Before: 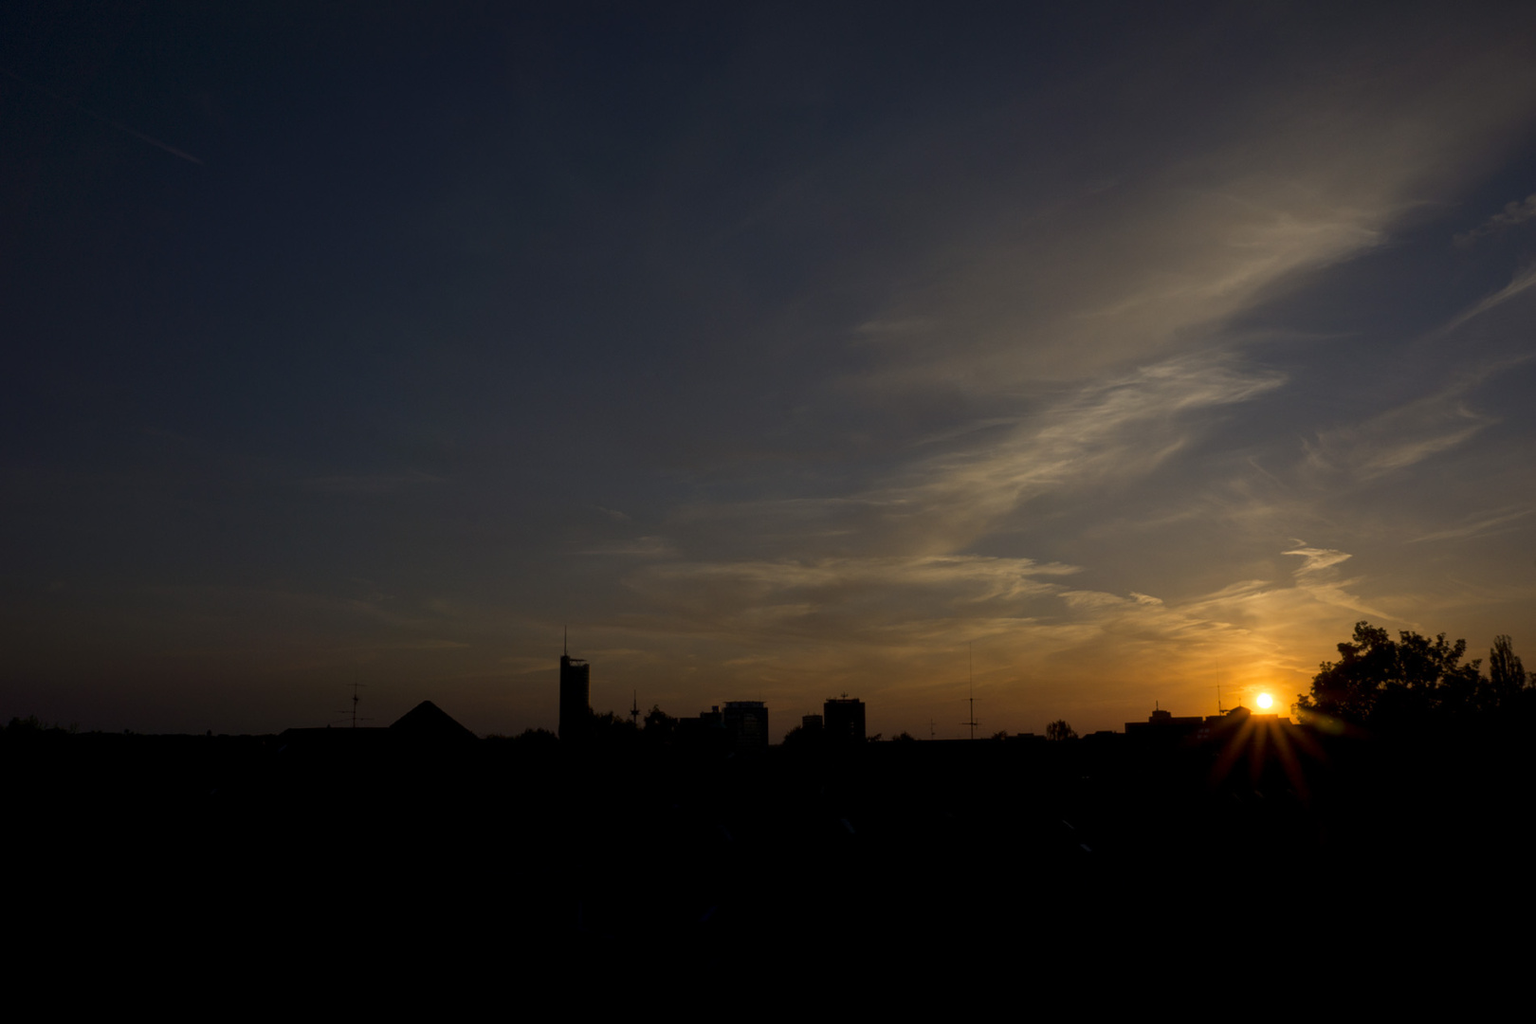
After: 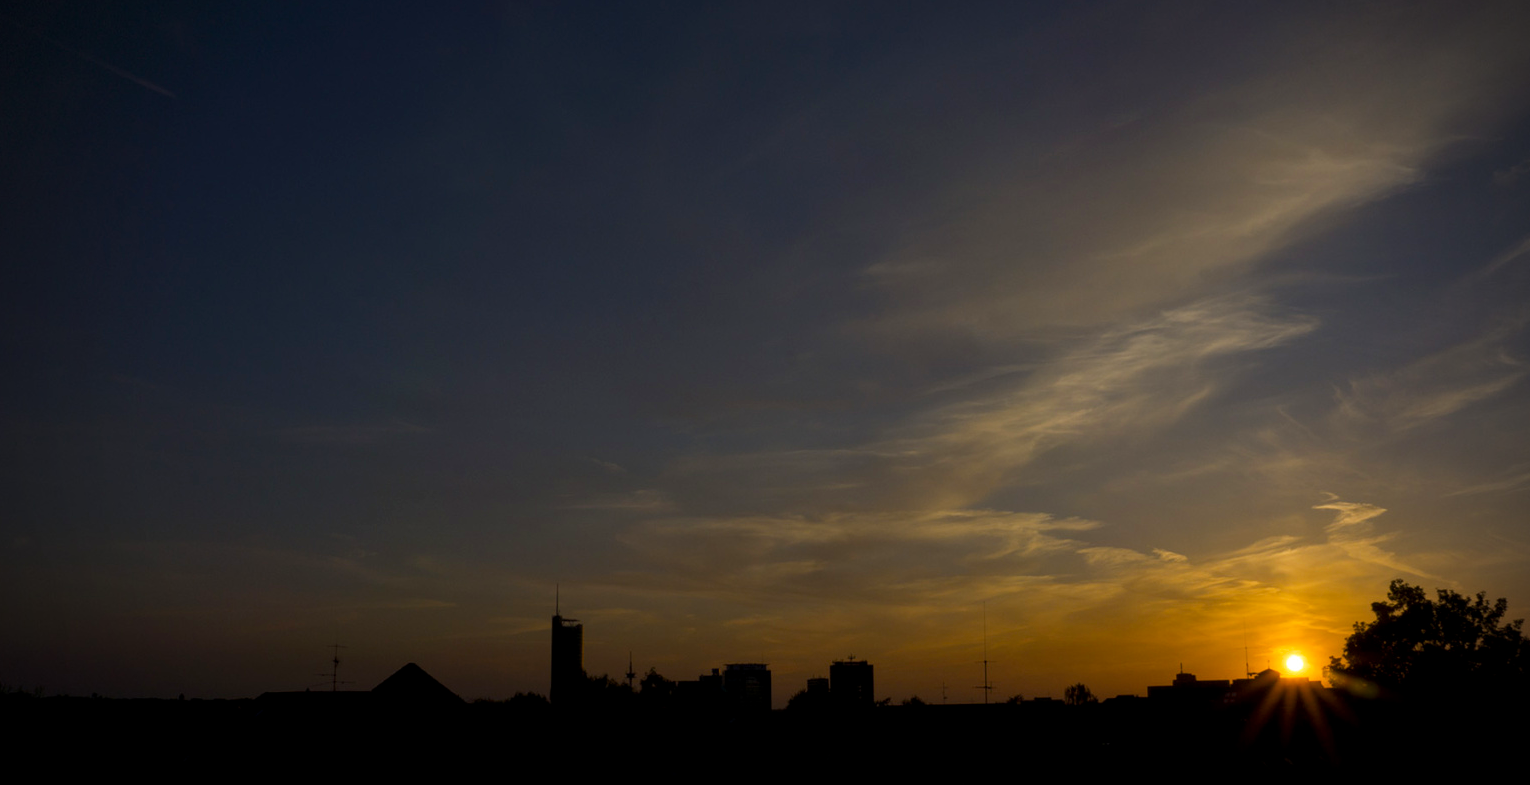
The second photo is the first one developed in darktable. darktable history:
crop: left 2.422%, top 7.047%, right 3.107%, bottom 20.191%
vignetting: on, module defaults
exposure: black level correction 0.001, exposure 0.017 EV, compensate exposure bias true, compensate highlight preservation false
color balance rgb: linear chroma grading › global chroma 6.719%, perceptual saturation grading › global saturation 19.541%
